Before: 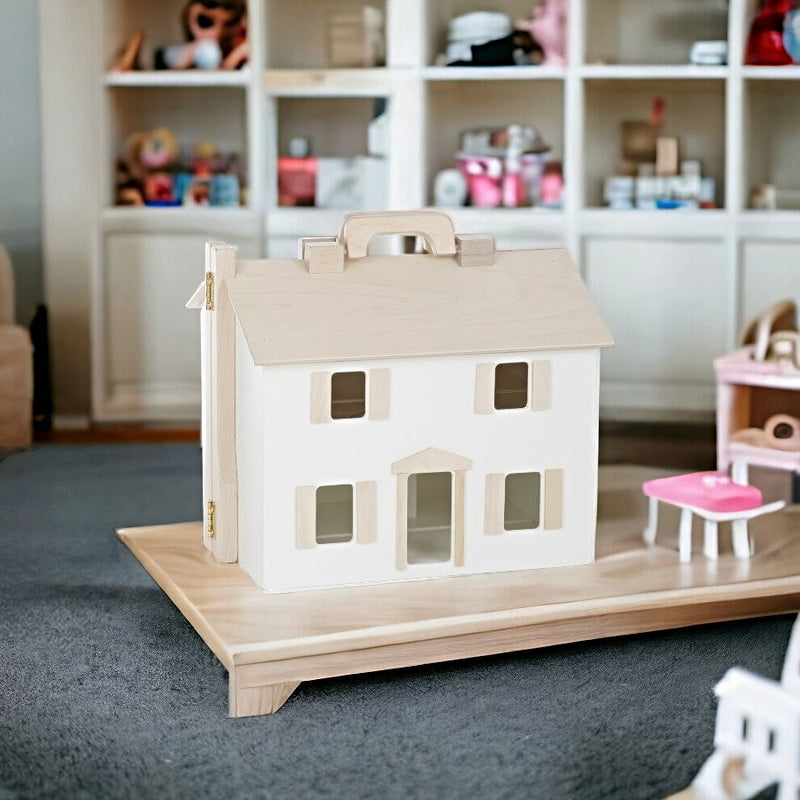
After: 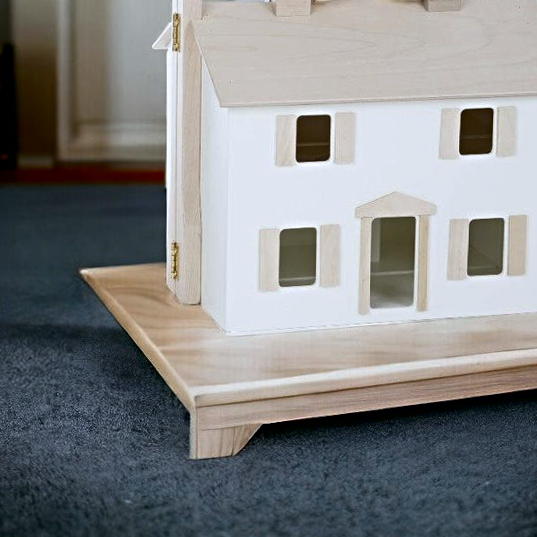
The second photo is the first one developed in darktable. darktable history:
contrast brightness saturation: contrast 0.1, brightness -0.26, saturation 0.14
white balance: red 0.976, blue 1.04
crop and rotate: angle -0.82°, left 3.85%, top 31.828%, right 27.992%
